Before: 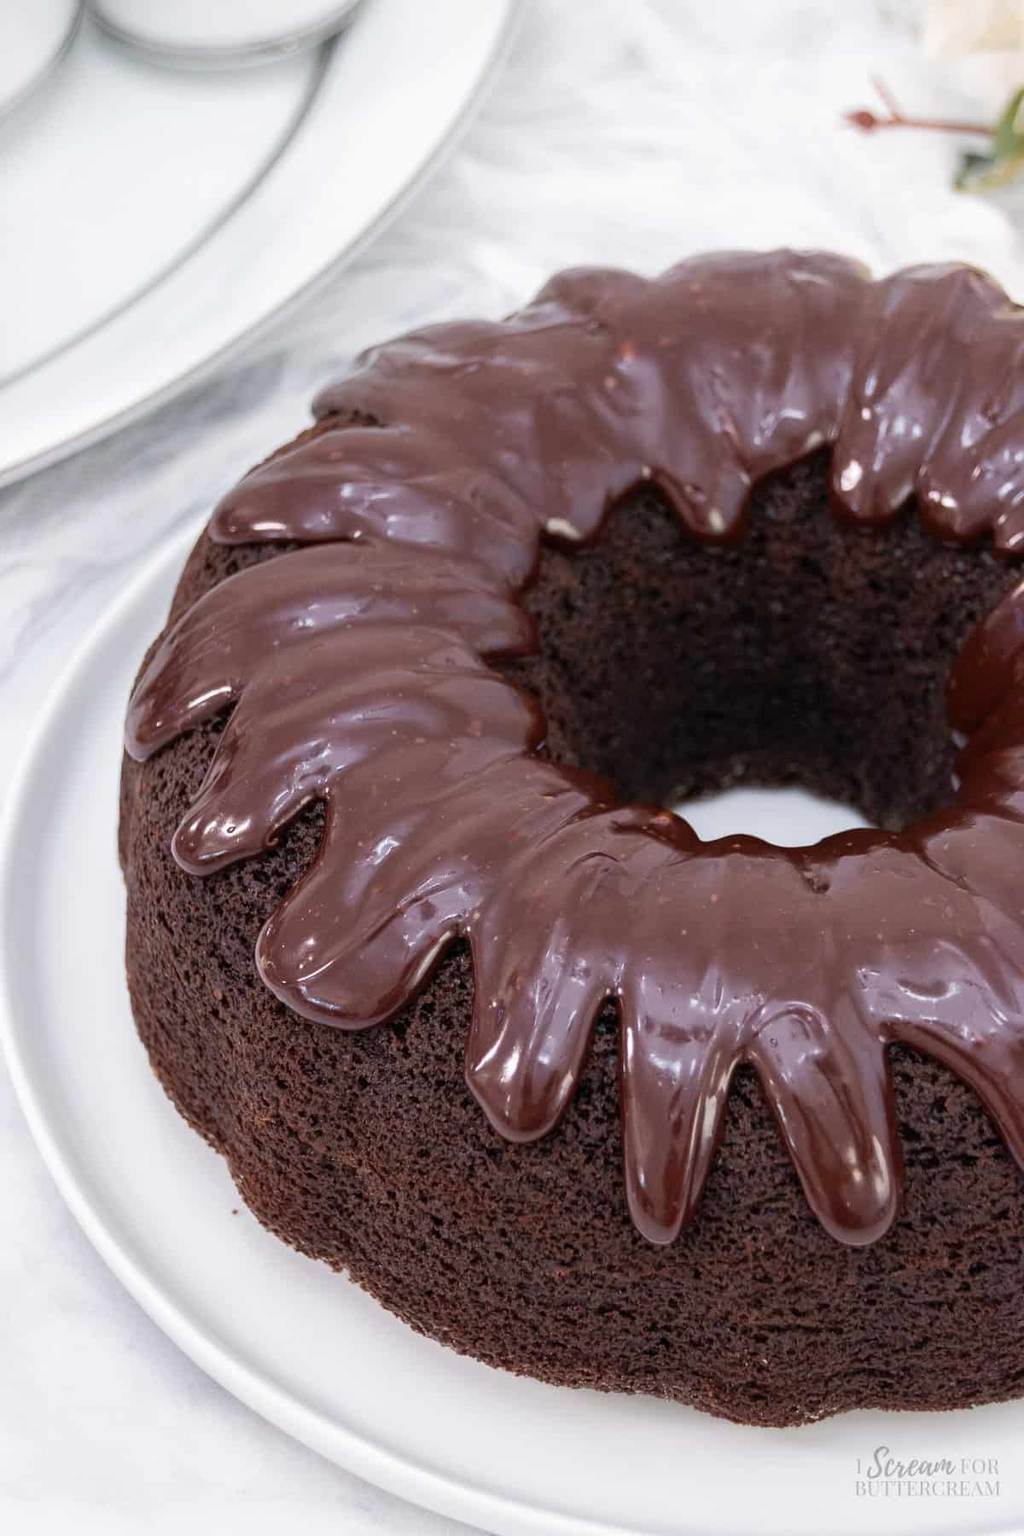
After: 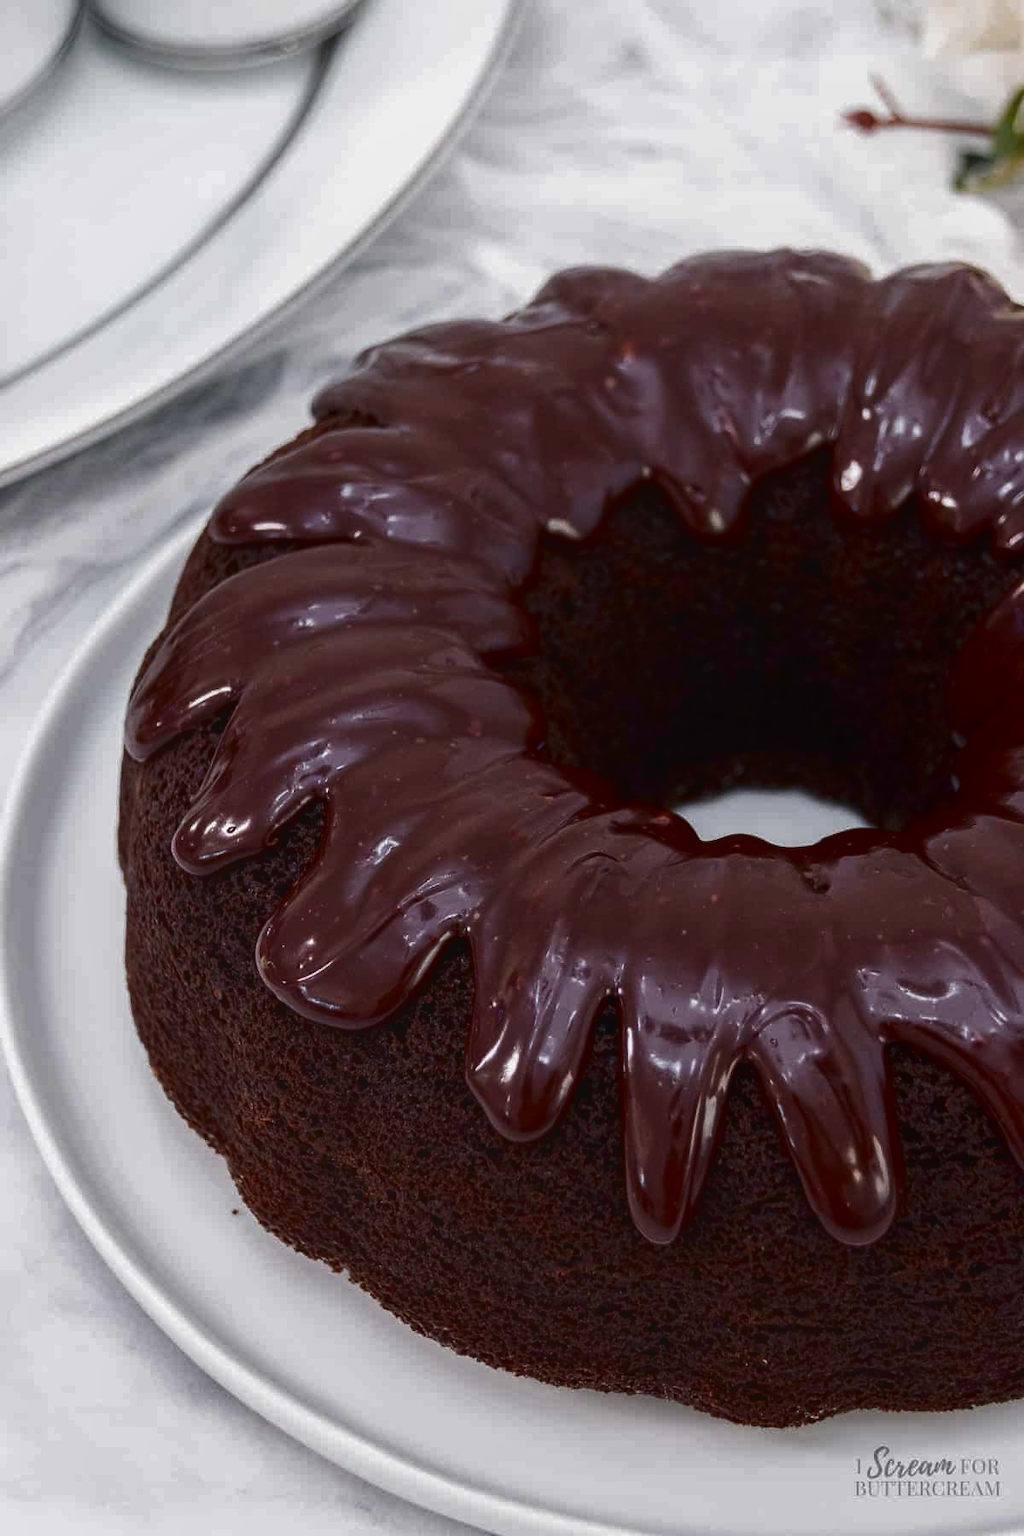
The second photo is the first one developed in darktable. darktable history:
local contrast: detail 110%
contrast brightness saturation: brightness -0.516
